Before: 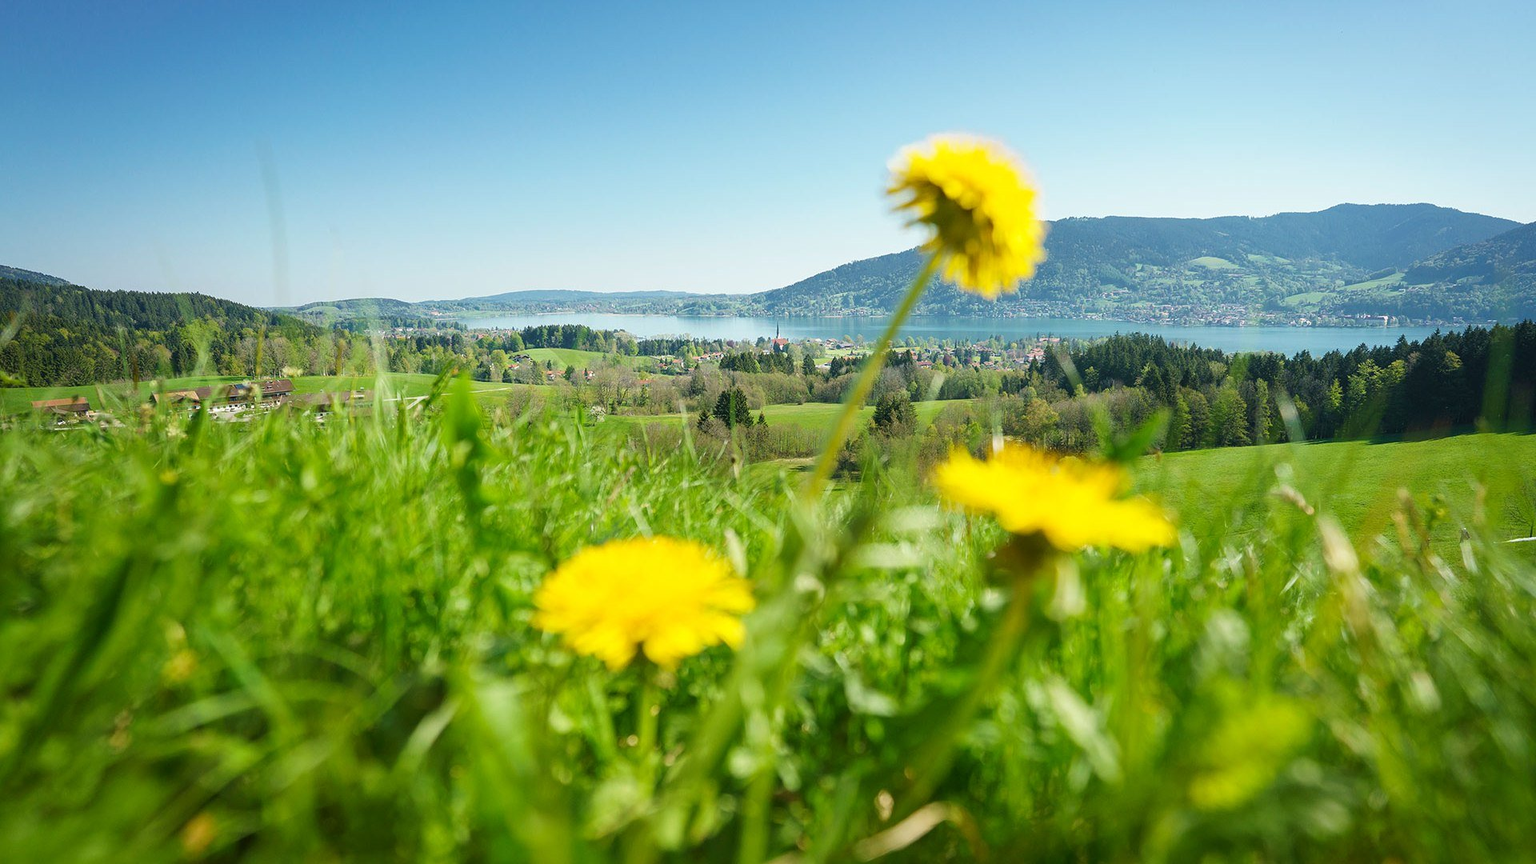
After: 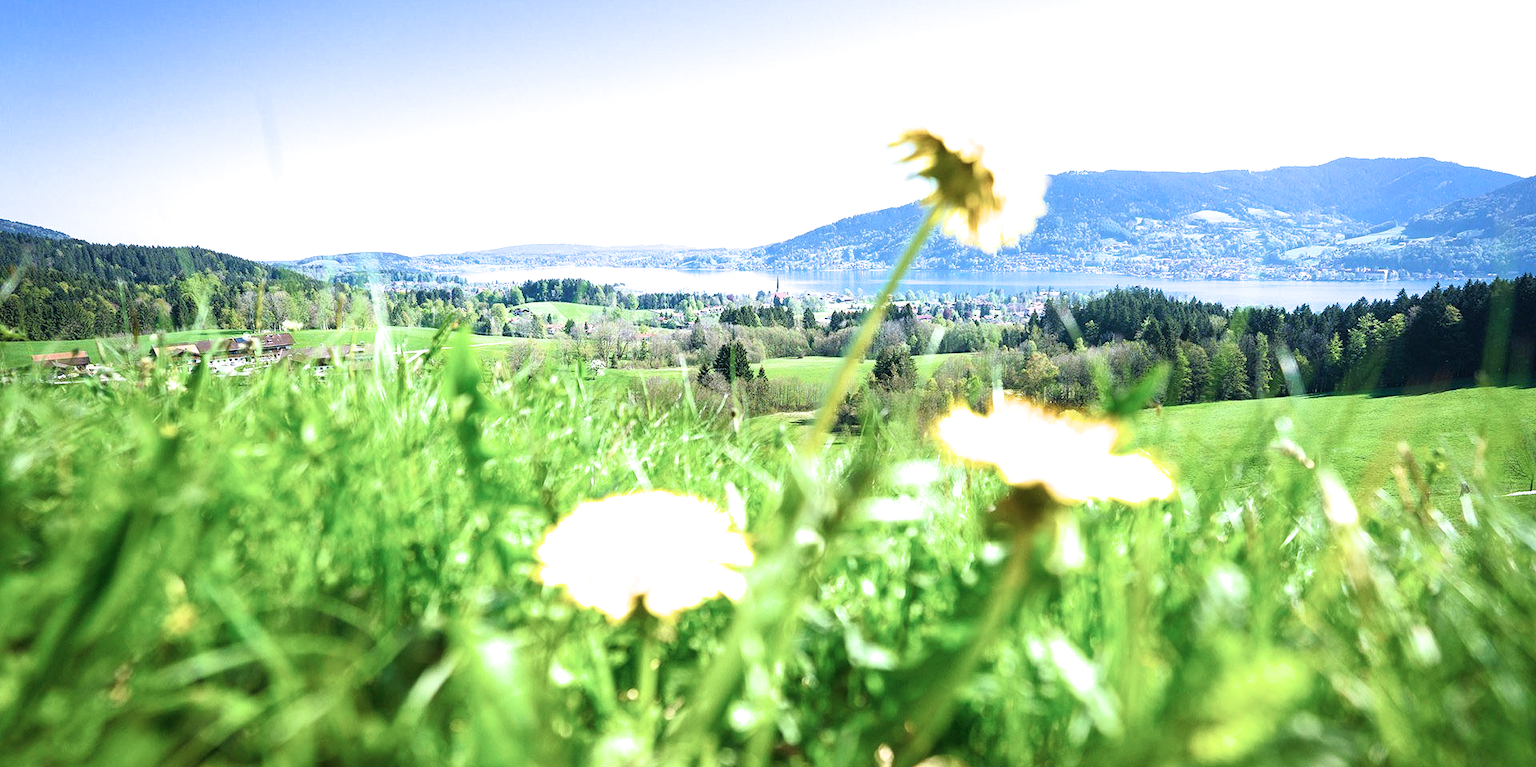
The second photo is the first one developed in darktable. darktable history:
exposure: black level correction 0, exposure 0.696 EV, compensate highlight preservation false
crop and rotate: top 5.477%, bottom 5.704%
color calibration: illuminant as shot in camera, x 0.379, y 0.396, temperature 4144.16 K
filmic rgb: black relative exposure -9.1 EV, white relative exposure 2.3 EV, hardness 7.43
